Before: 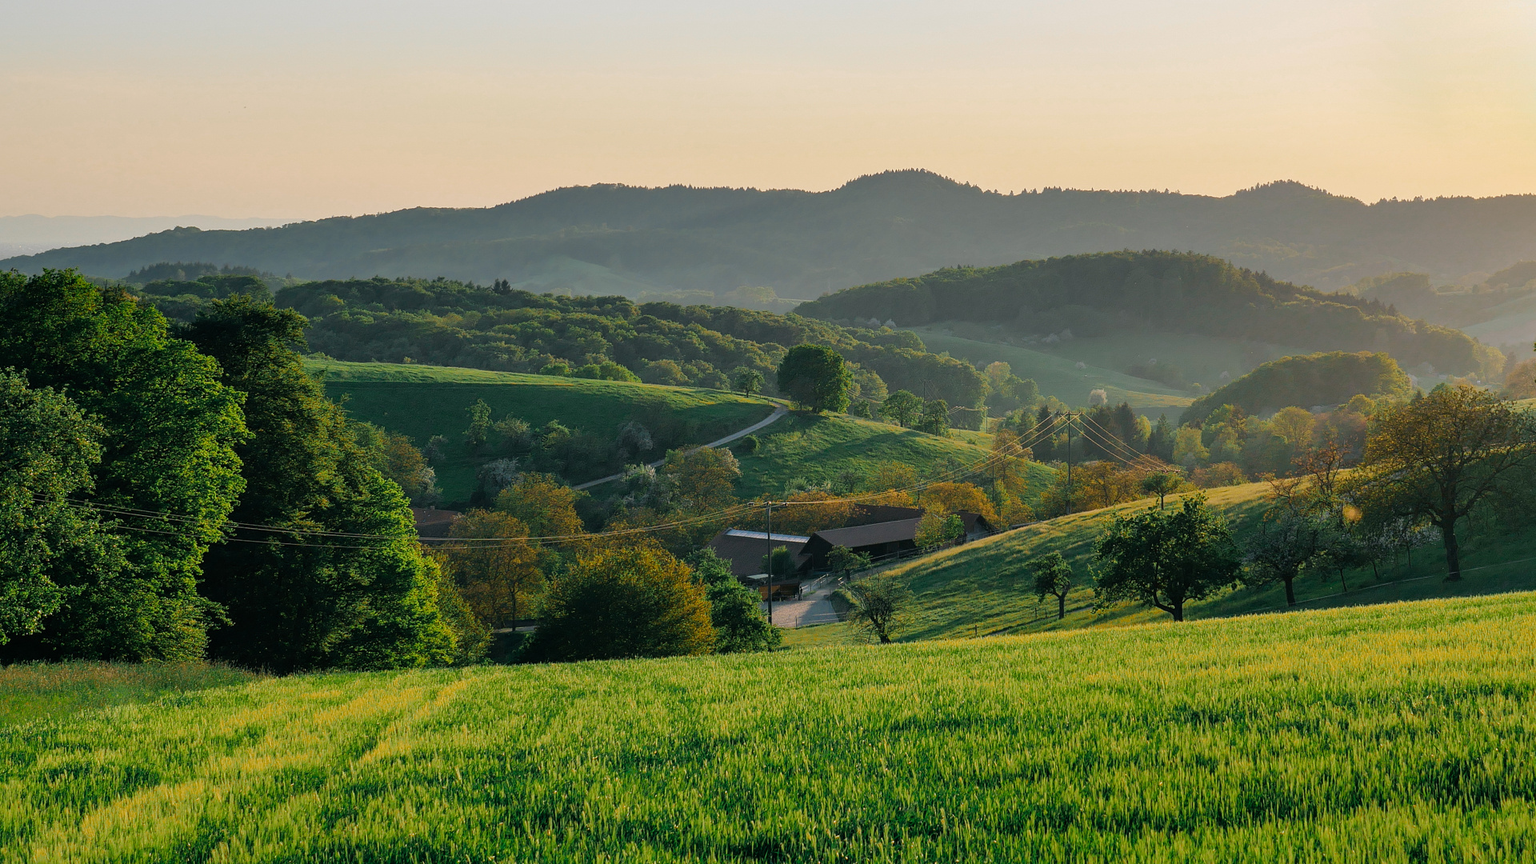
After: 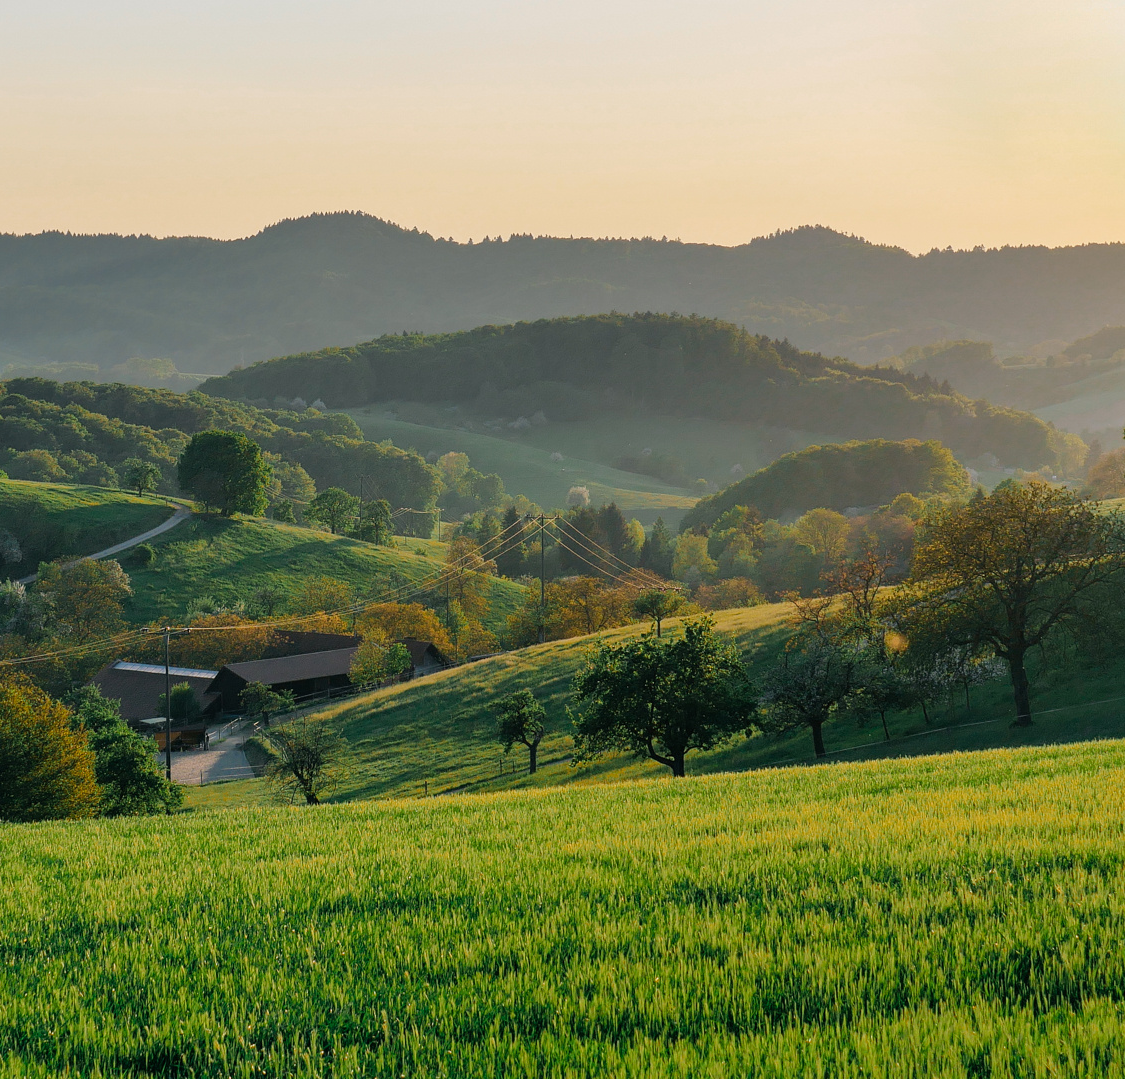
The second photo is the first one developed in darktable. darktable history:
tone equalizer: -7 EV 0.13 EV, smoothing diameter 25%, edges refinement/feathering 10, preserve details guided filter
crop: left 41.402%
